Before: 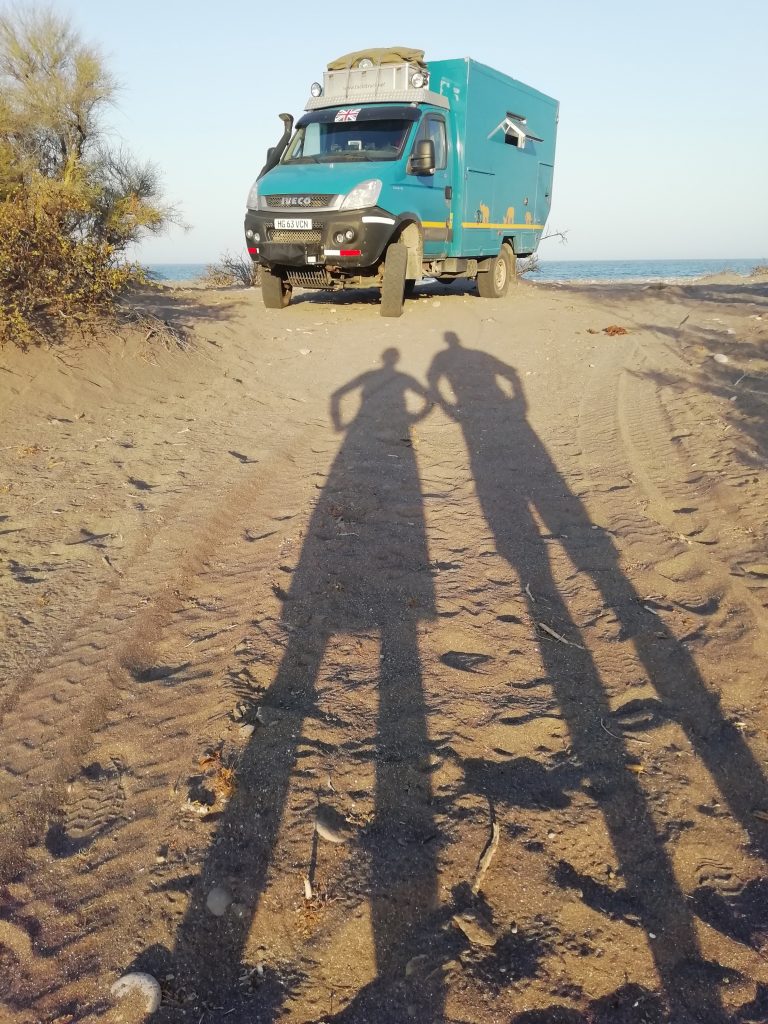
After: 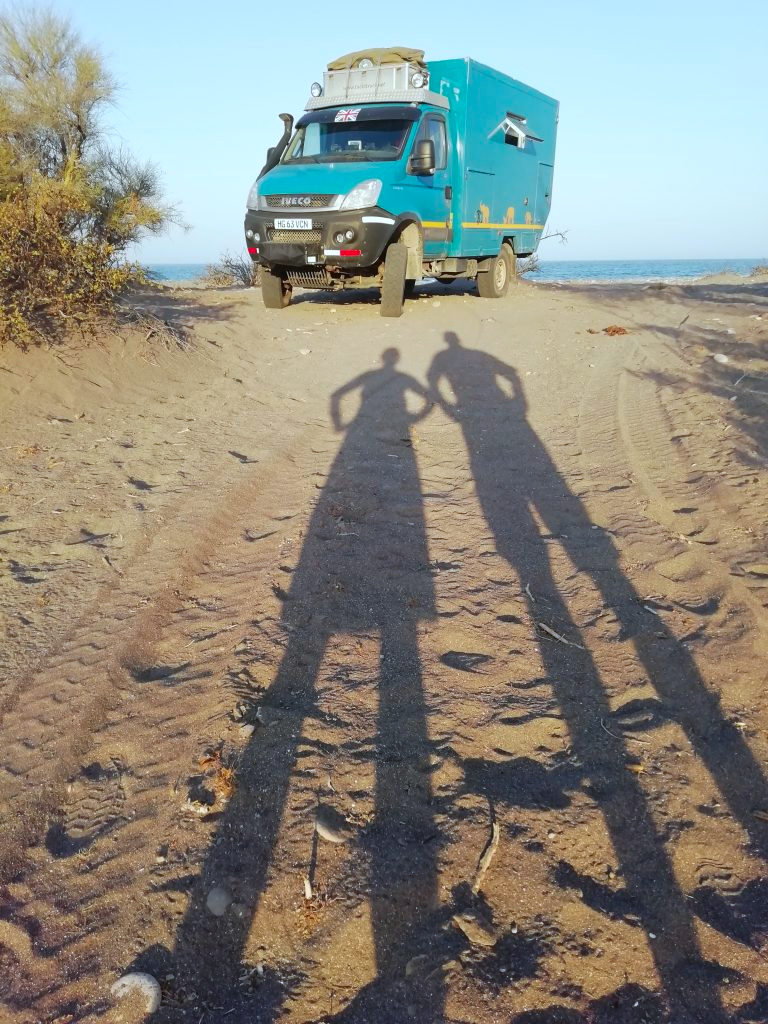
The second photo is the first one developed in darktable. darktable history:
color correction: highlights a* -4.18, highlights b* -10.81
contrast brightness saturation: contrast 0.04, saturation 0.16
